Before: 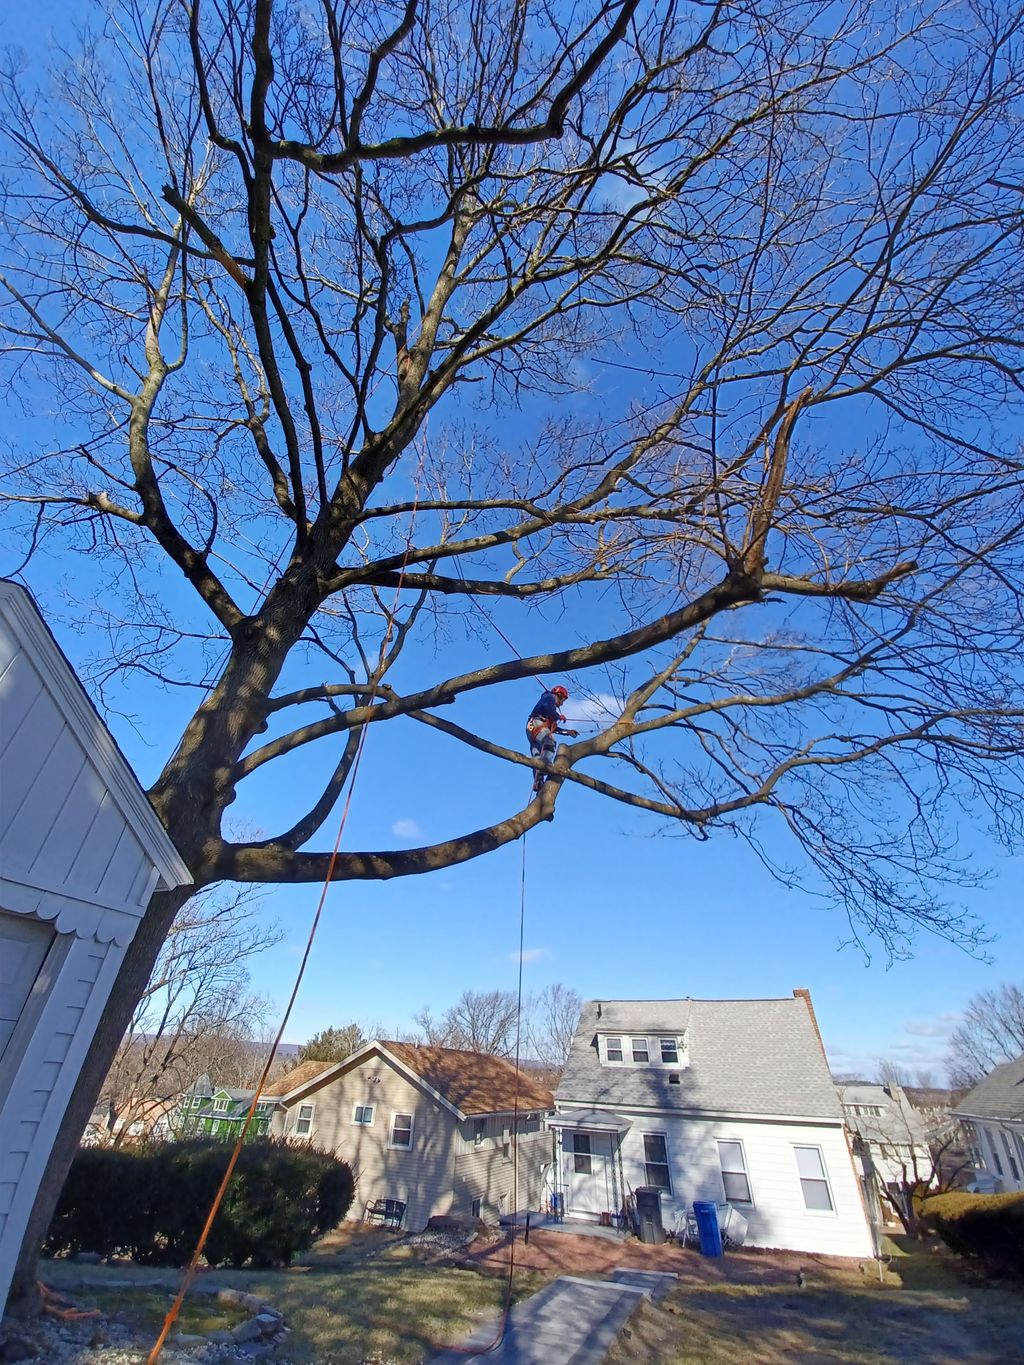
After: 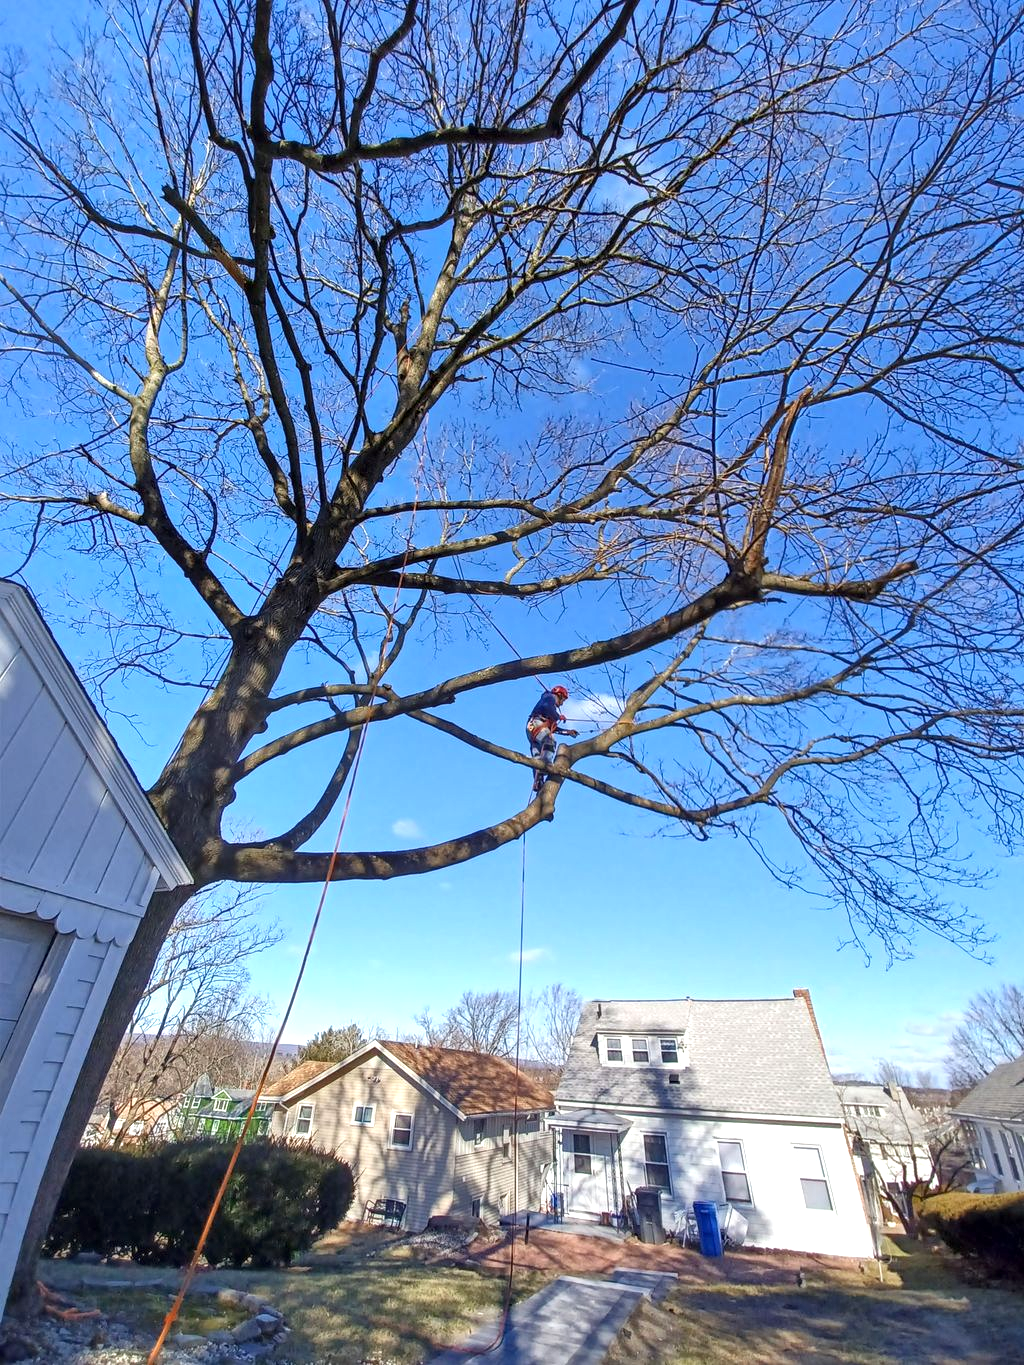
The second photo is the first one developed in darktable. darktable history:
local contrast: on, module defaults
exposure: black level correction 0, exposure 0.5 EV, compensate exposure bias true, compensate highlight preservation false
